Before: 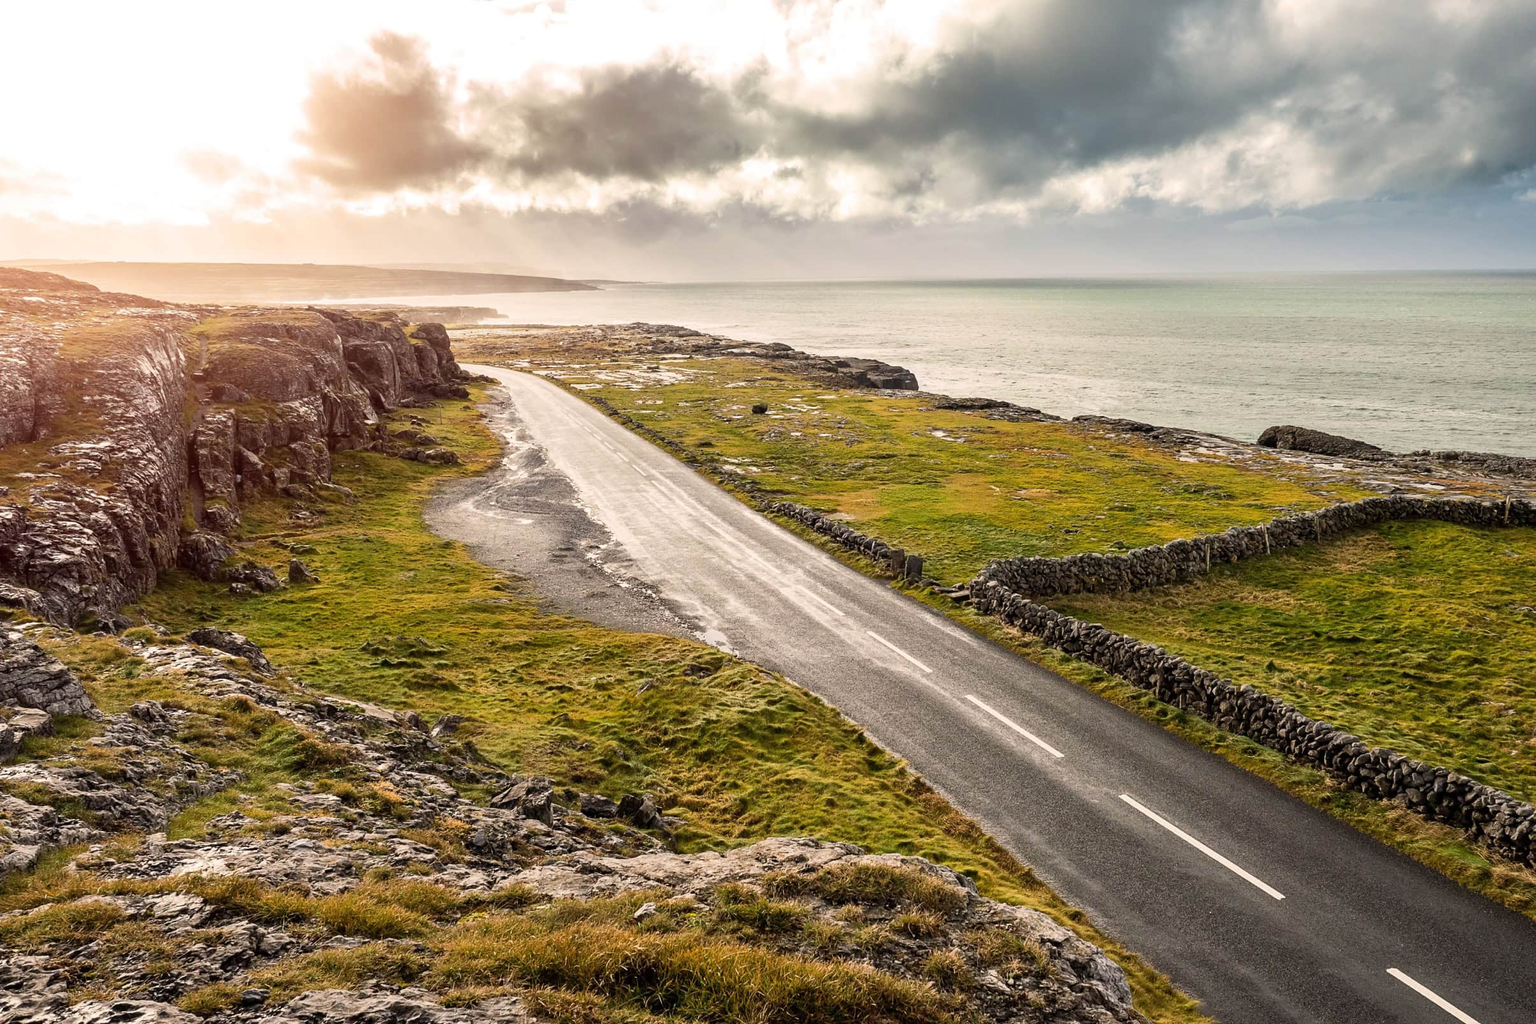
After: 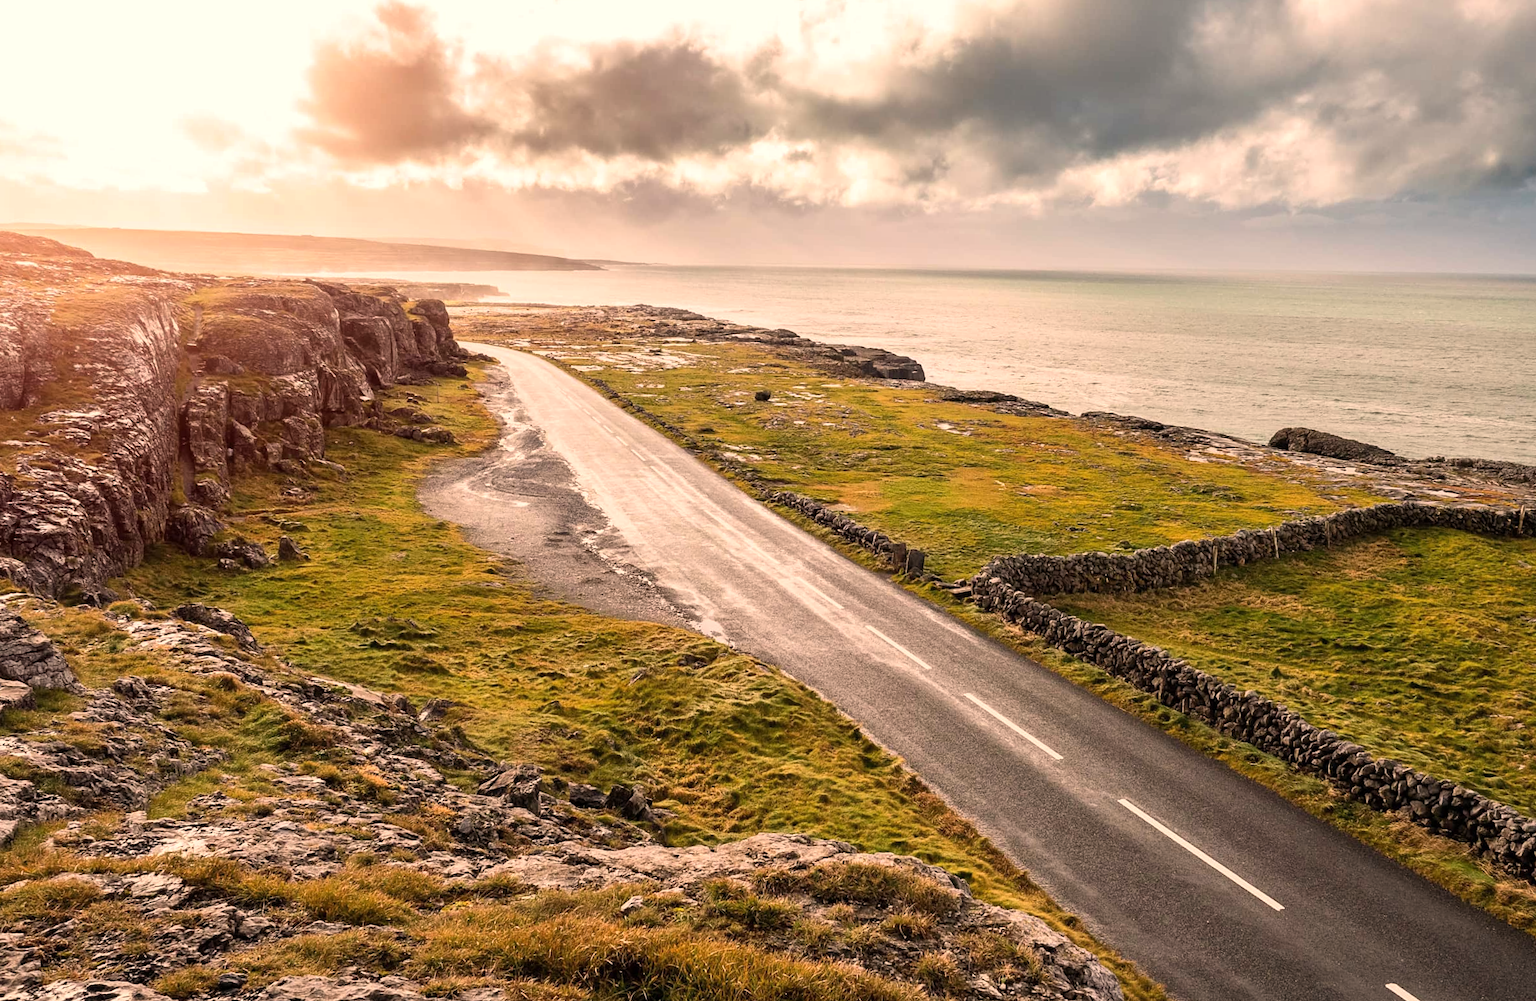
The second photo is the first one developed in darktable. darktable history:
white balance: red 1.127, blue 0.943
rotate and perspective: rotation 1.57°, crop left 0.018, crop right 0.982, crop top 0.039, crop bottom 0.961
